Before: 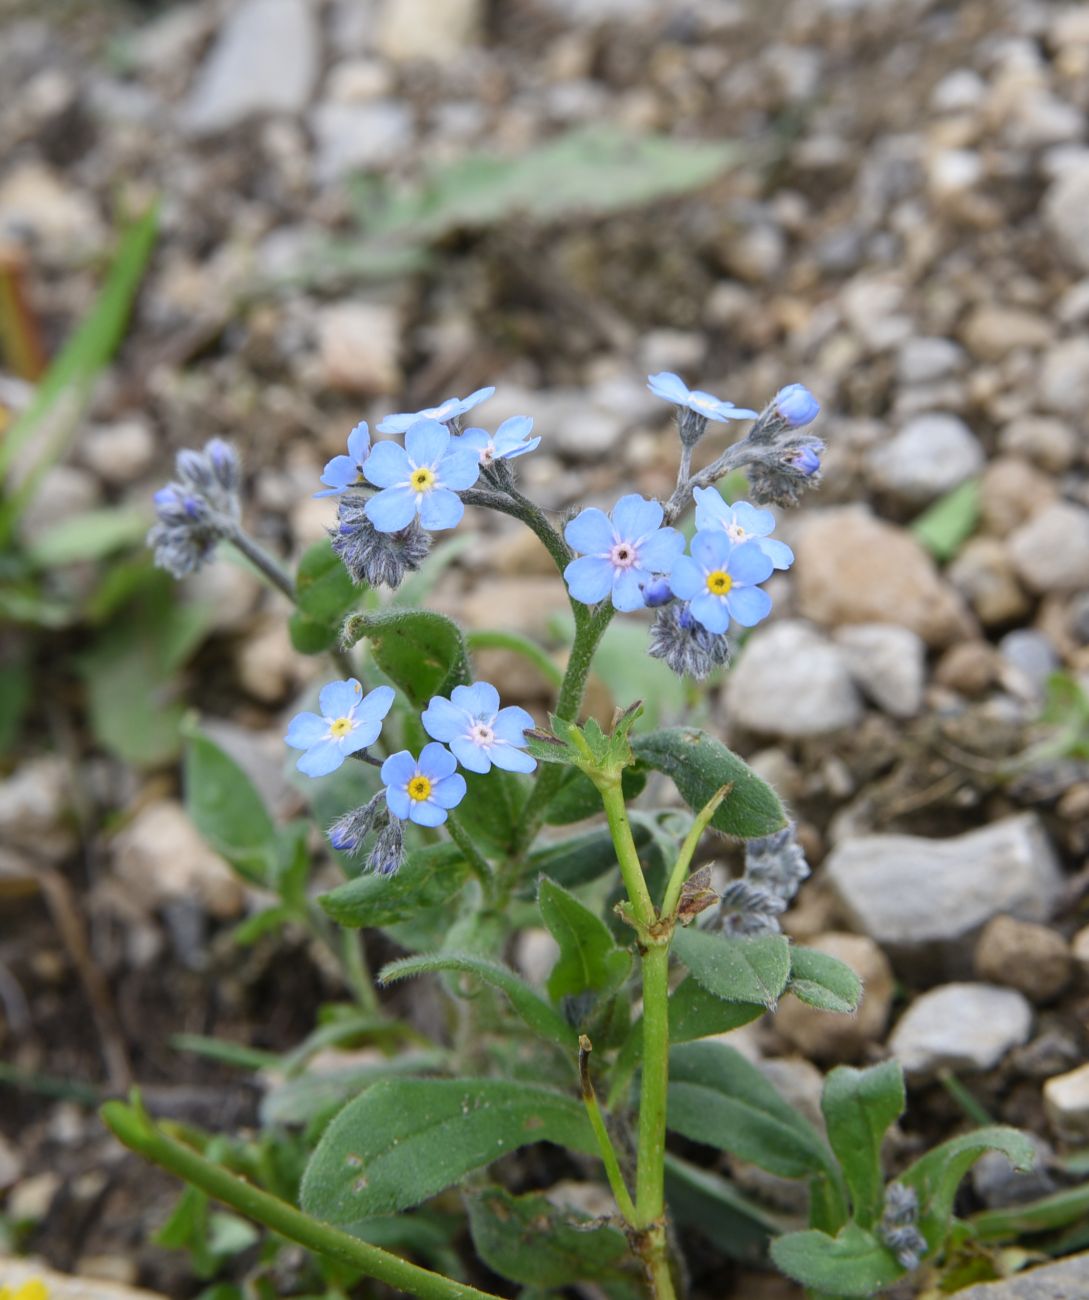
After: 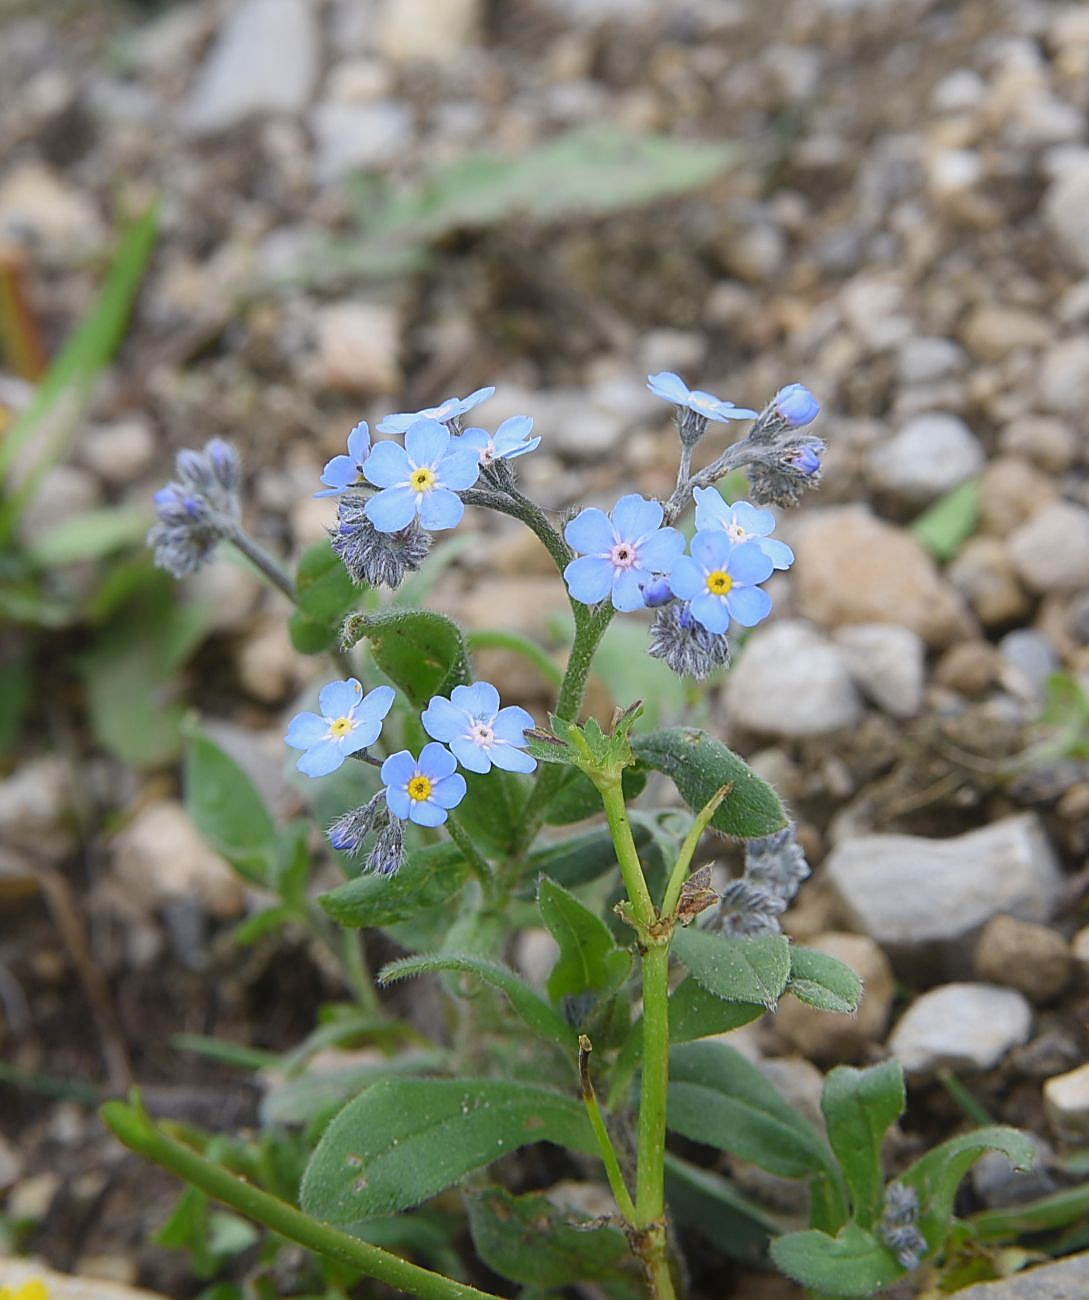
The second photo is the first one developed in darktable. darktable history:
sharpen: radius 1.357, amount 1.257, threshold 0.83
contrast equalizer: y [[0.5, 0.496, 0.435, 0.435, 0.496, 0.5], [0.5 ×6], [0.5 ×6], [0 ×6], [0 ×6]]
